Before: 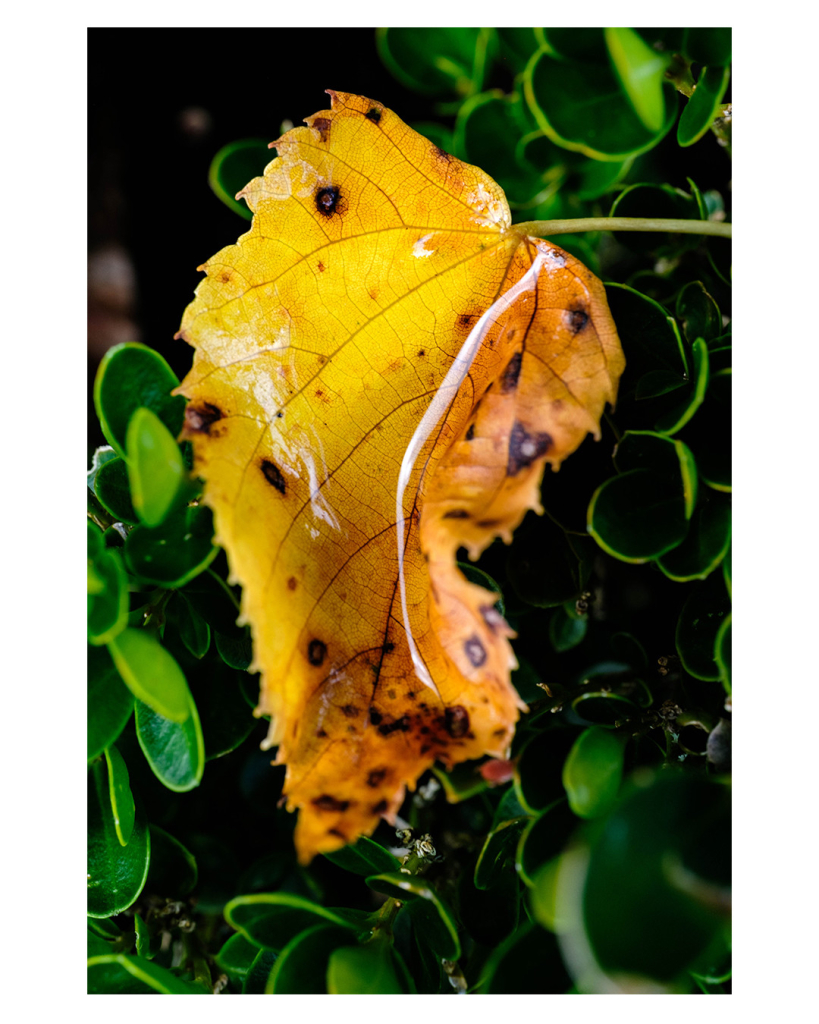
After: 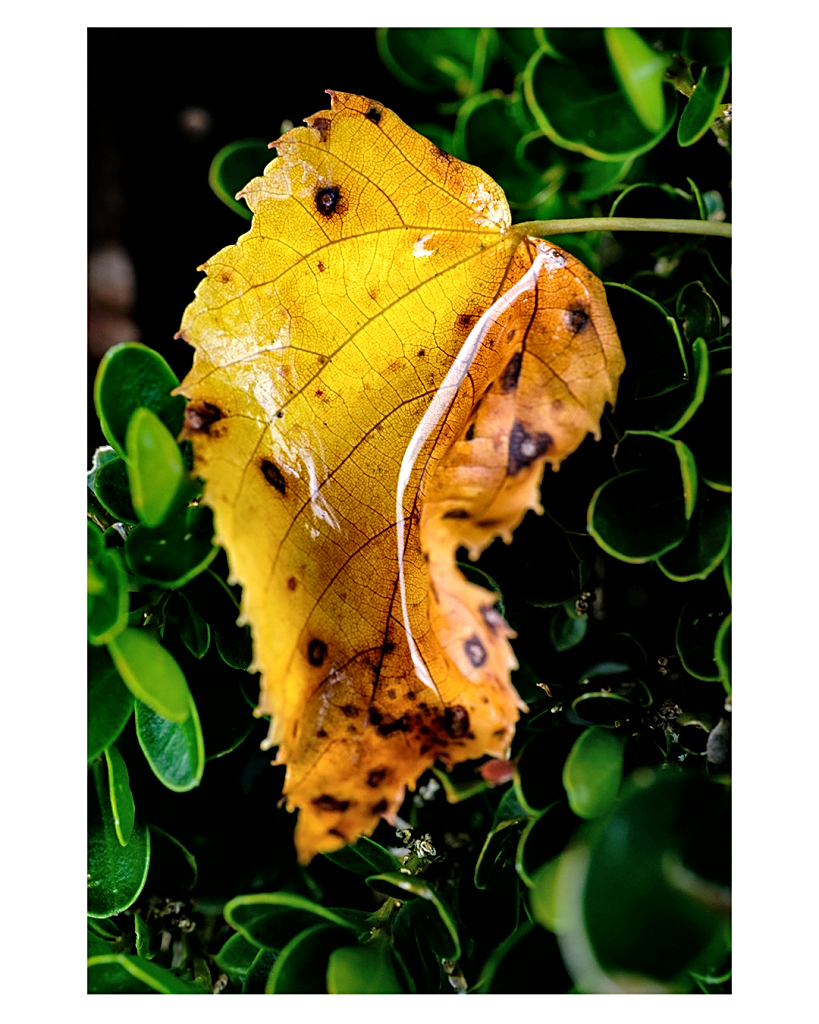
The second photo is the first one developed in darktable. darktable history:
sharpen: on, module defaults
local contrast: mode bilateral grid, contrast 25, coarseness 59, detail 150%, midtone range 0.2
